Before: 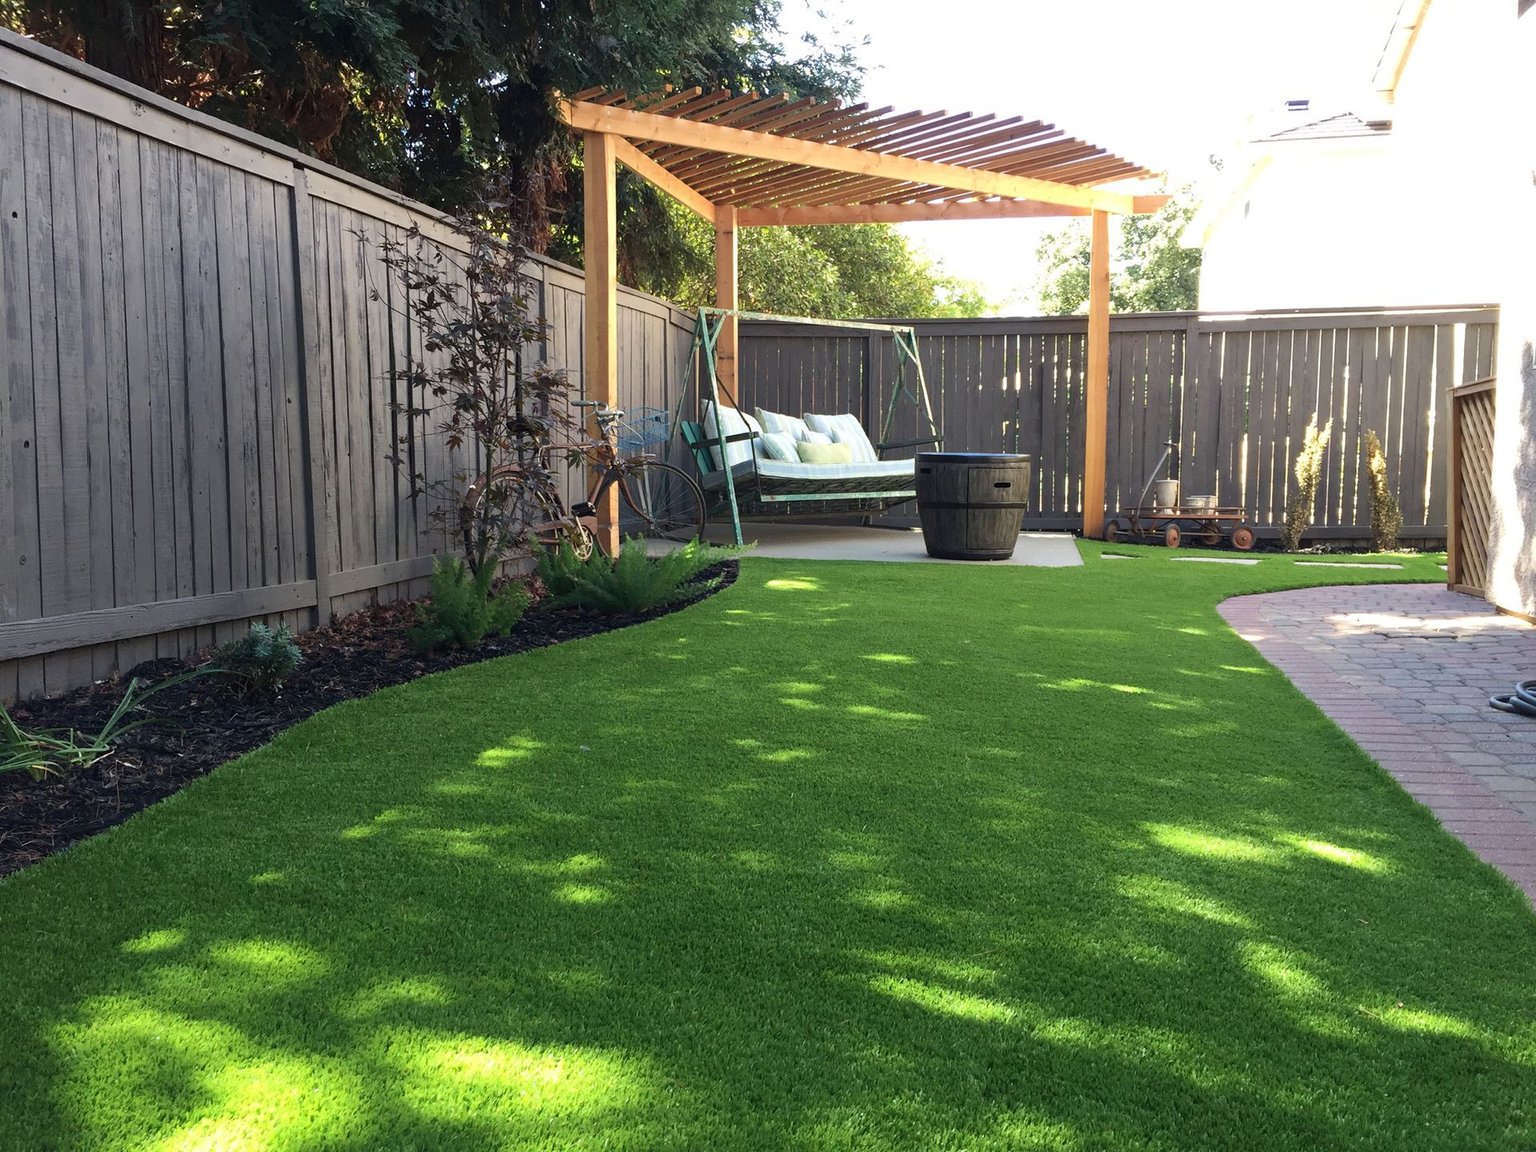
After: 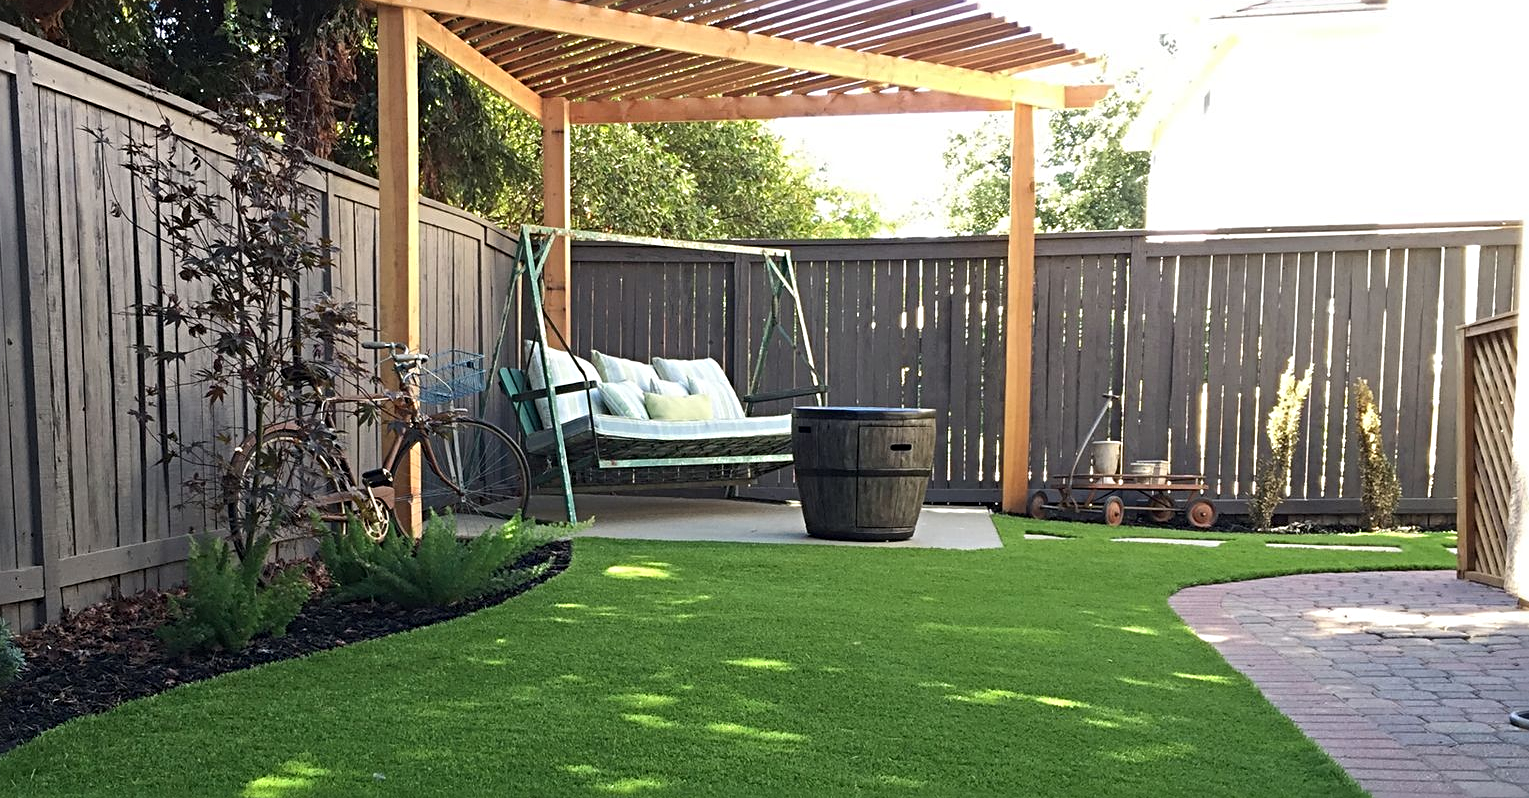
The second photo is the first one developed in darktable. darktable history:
crop: left 18.353%, top 11.089%, right 1.994%, bottom 33.445%
sharpen: radius 3.991
